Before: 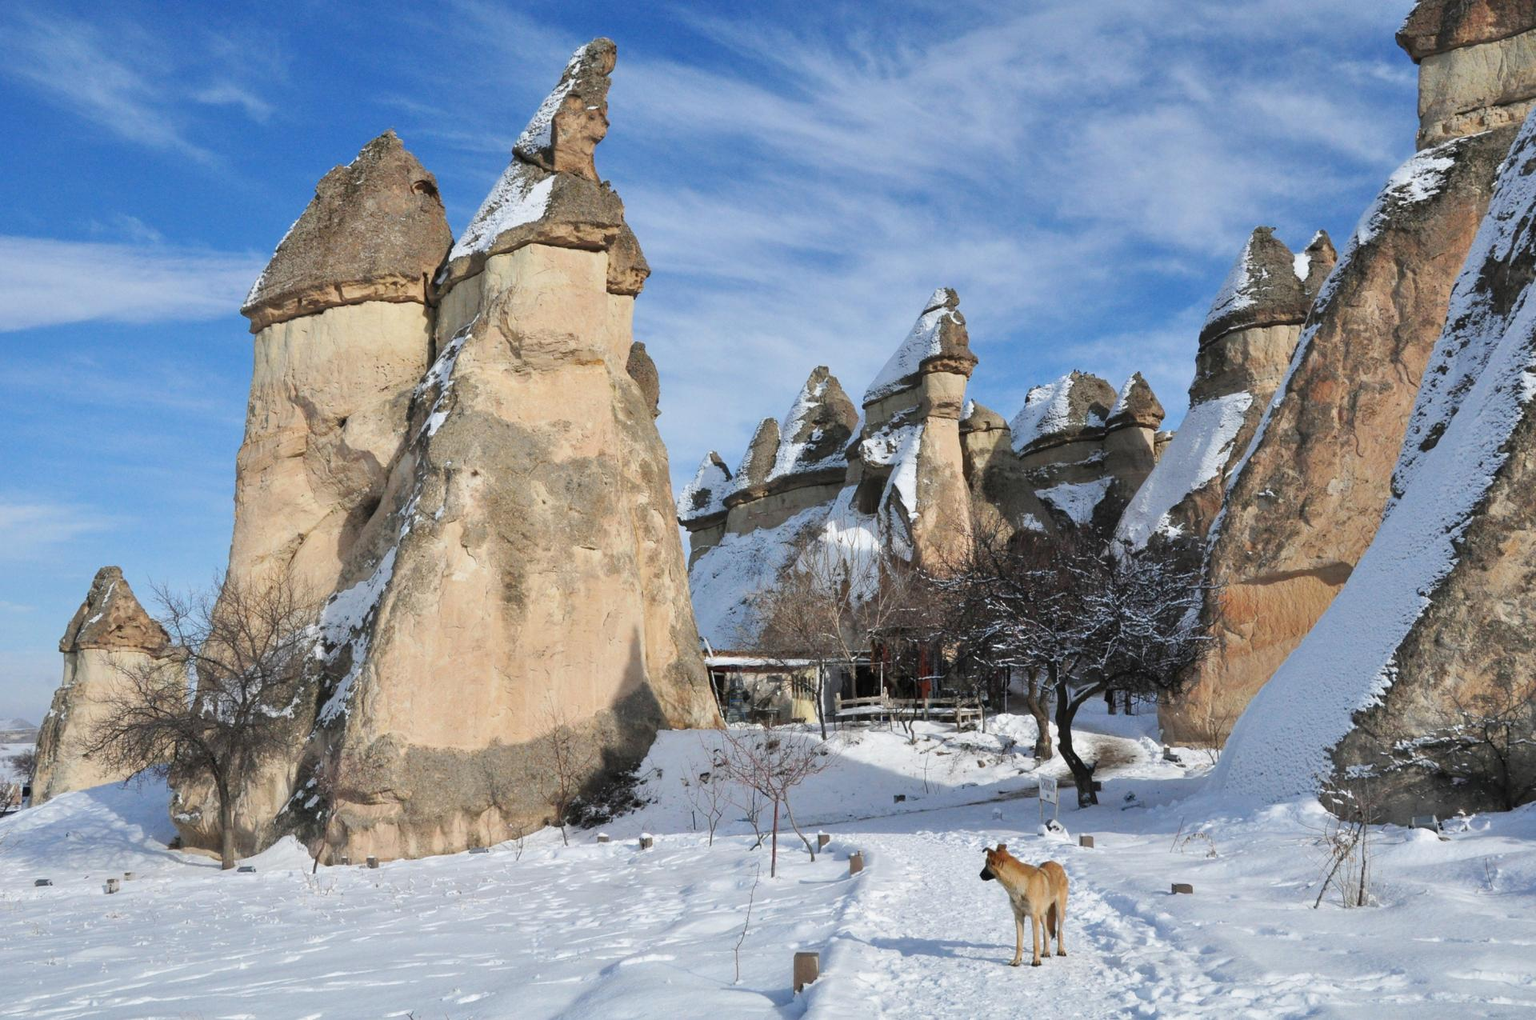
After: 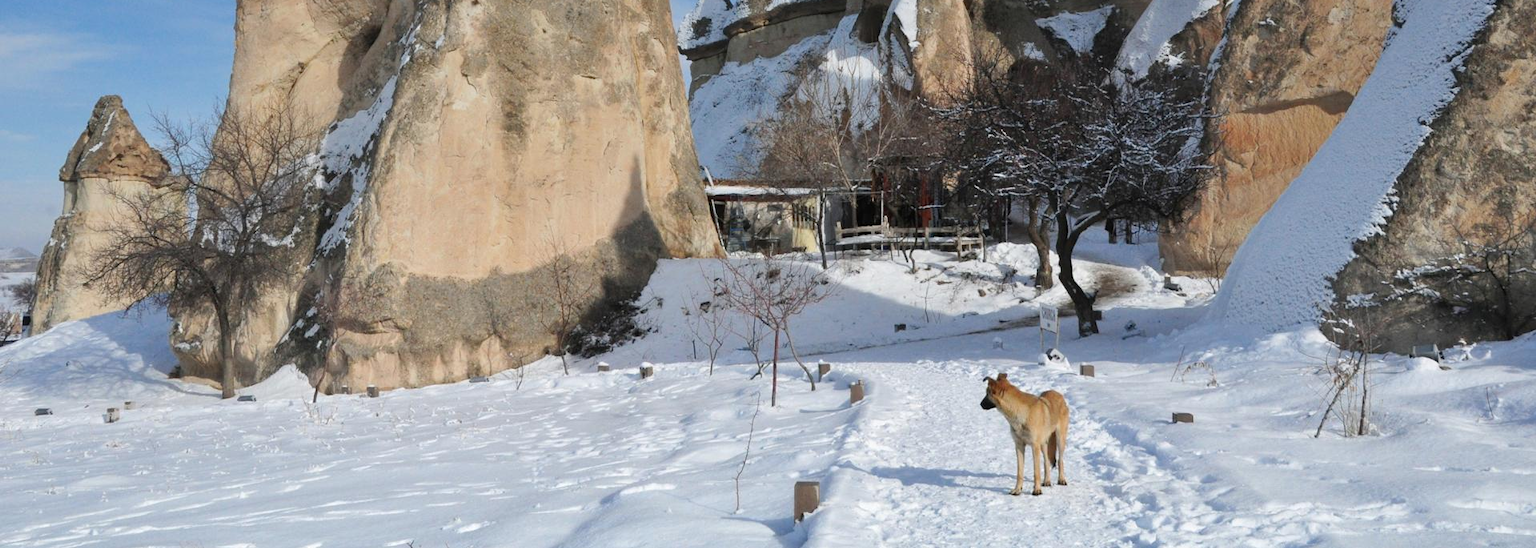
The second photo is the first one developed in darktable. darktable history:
graduated density: on, module defaults
exposure: exposure 0.2 EV, compensate highlight preservation false
crop and rotate: top 46.237%
